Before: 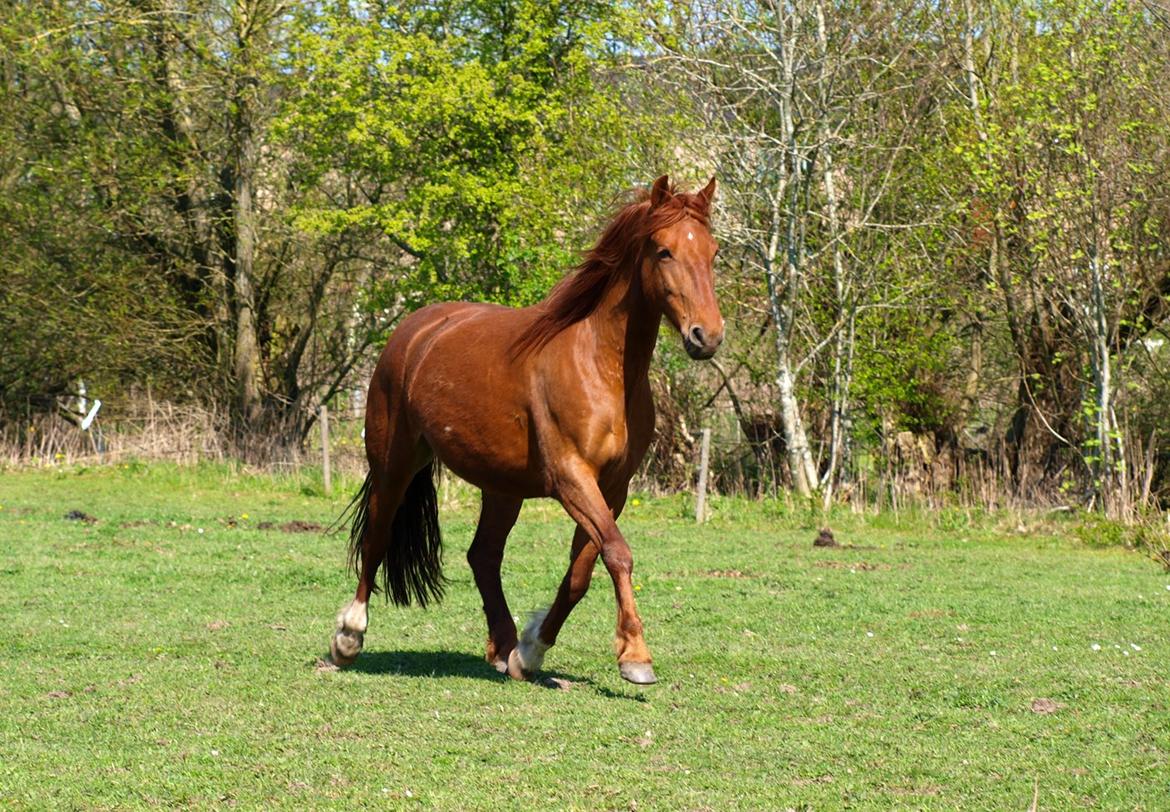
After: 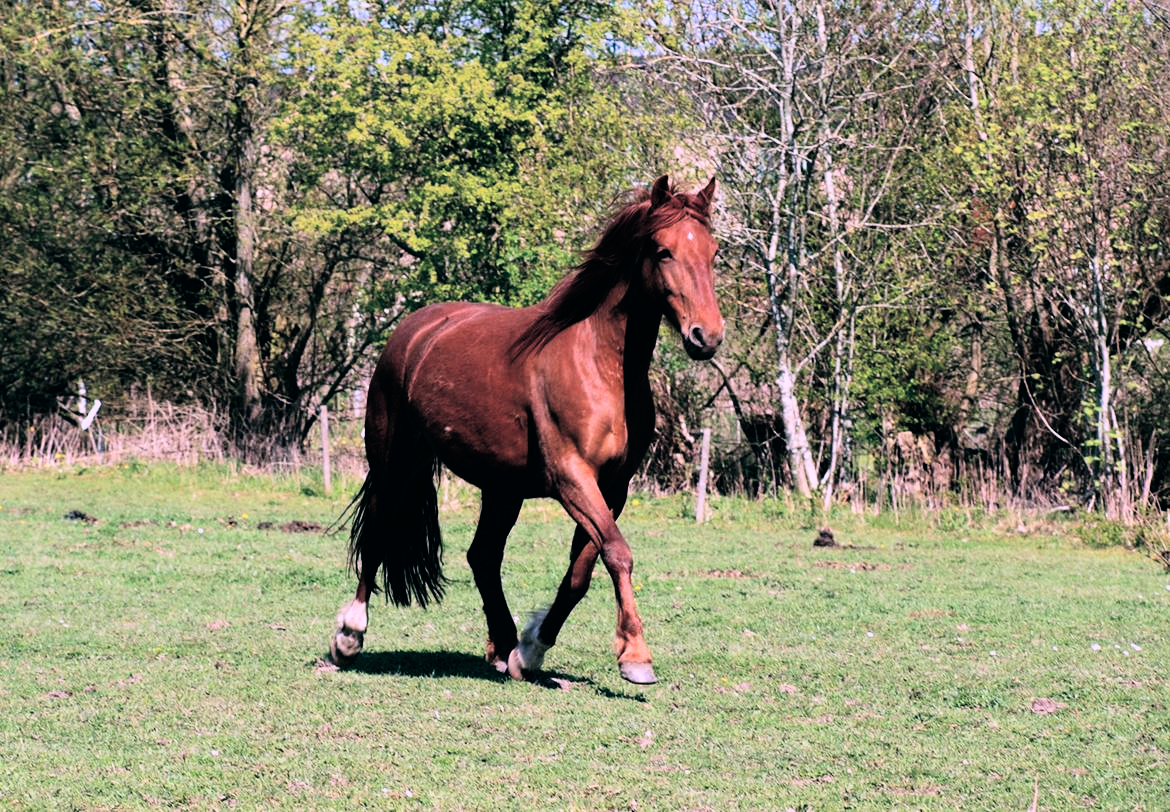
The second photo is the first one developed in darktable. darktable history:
color balance: lift [1.016, 0.983, 1, 1.017], gamma [0.958, 1, 1, 1], gain [0.981, 1.007, 0.993, 1.002], input saturation 118.26%, contrast 13.43%, contrast fulcrum 21.62%, output saturation 82.76%
color correction: highlights a* 15.46, highlights b* -20.56
filmic rgb: black relative exposure -5 EV, hardness 2.88, contrast 1.5
